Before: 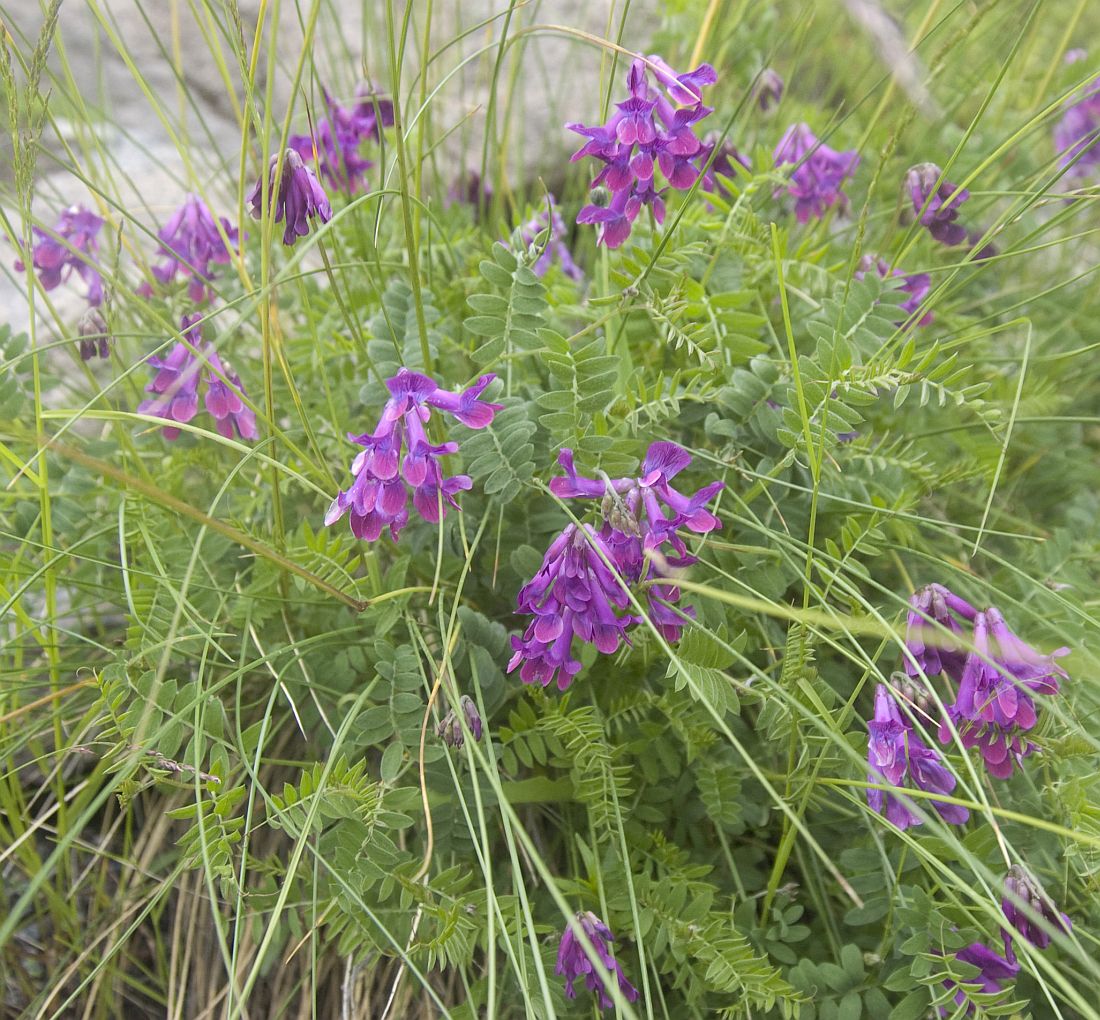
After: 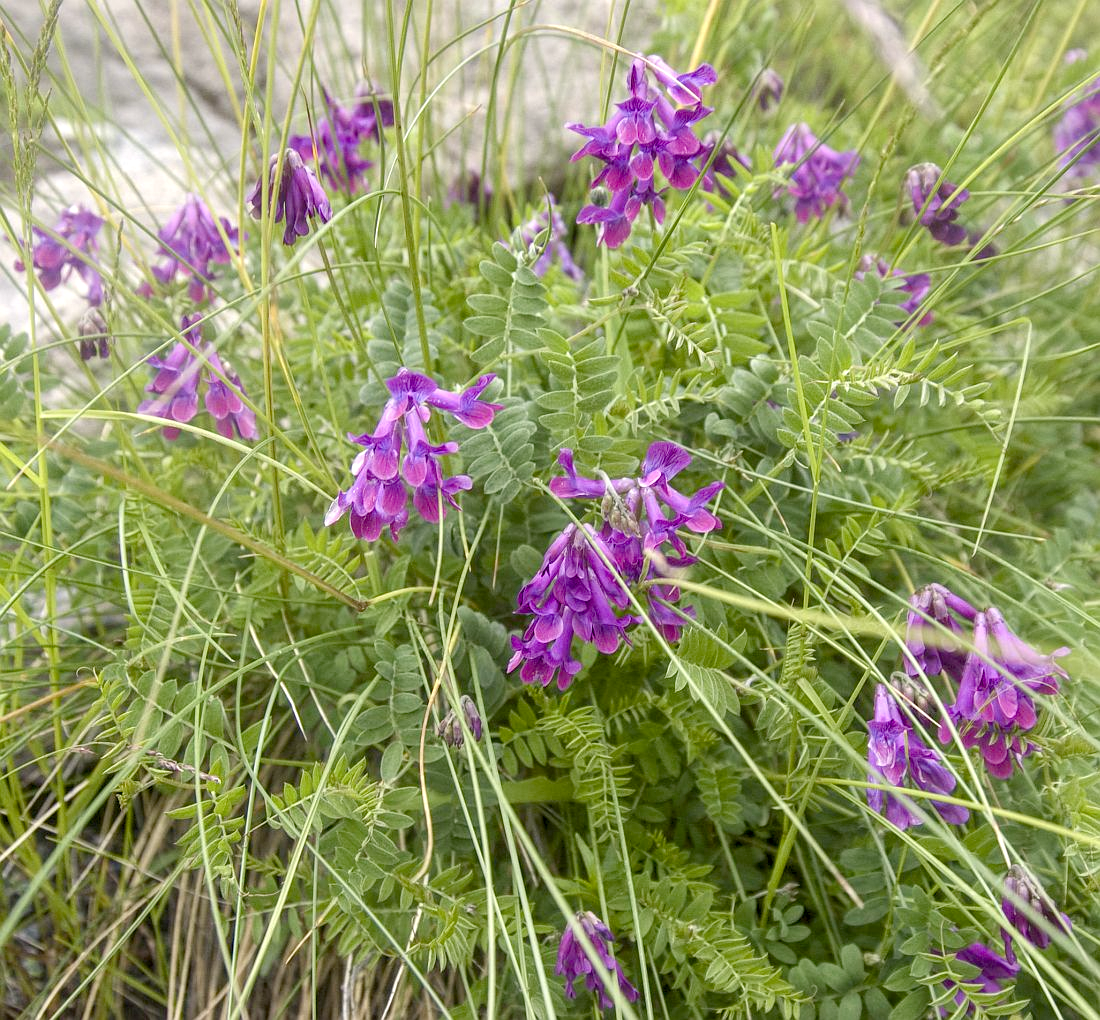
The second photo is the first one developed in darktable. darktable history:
exposure: exposure 0.253 EV, compensate highlight preservation false
local contrast: on, module defaults
color balance rgb: highlights gain › chroma 1.052%, highlights gain › hue 70.52°, global offset › luminance -0.886%, perceptual saturation grading › global saturation 14.145%, perceptual saturation grading › highlights -25.635%, perceptual saturation grading › shadows 29.434%
contrast brightness saturation: contrast 0.008, saturation -0.049
